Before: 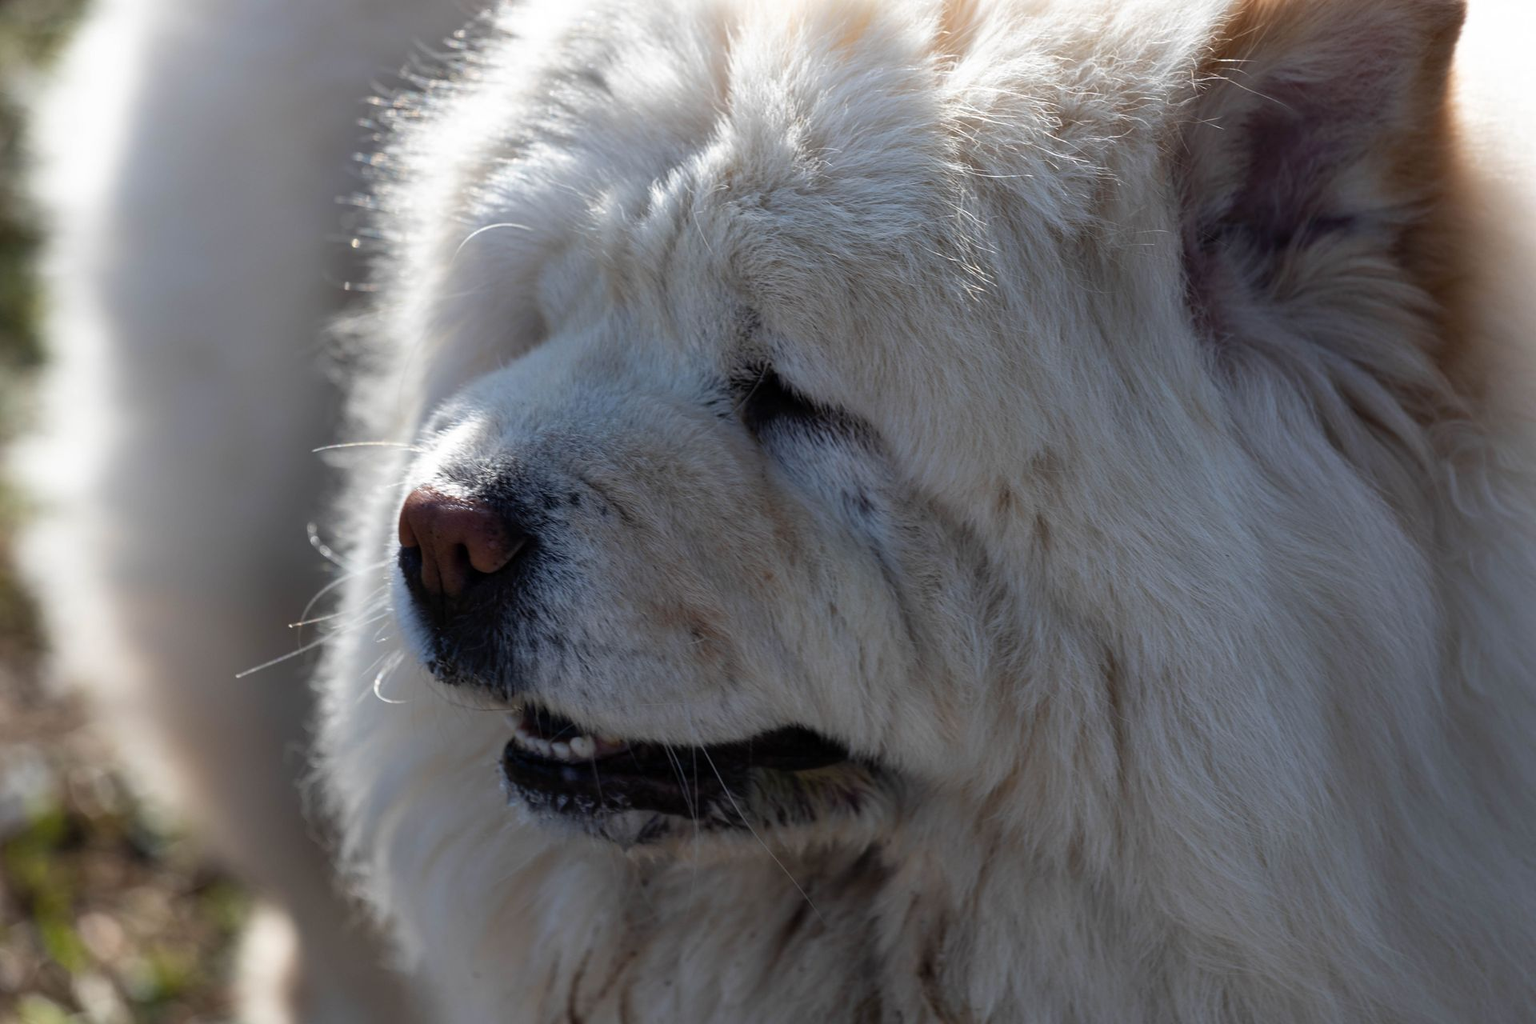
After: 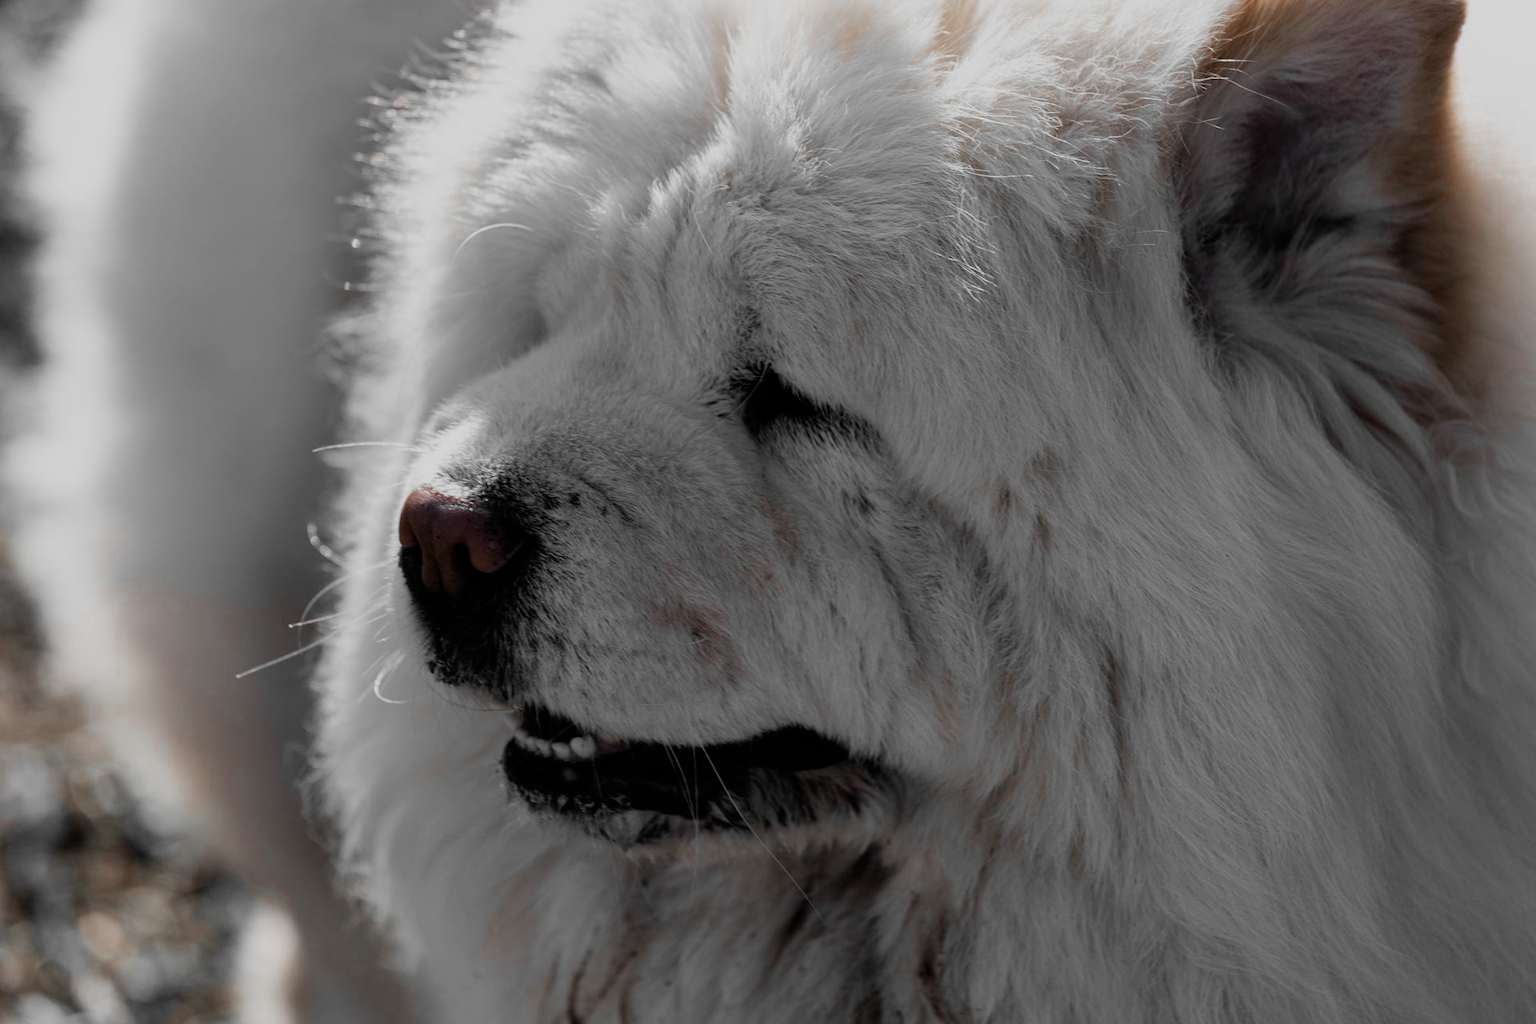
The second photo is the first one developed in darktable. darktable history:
color zones: curves: ch0 [(0, 0.497) (0.096, 0.361) (0.221, 0.538) (0.429, 0.5) (0.571, 0.5) (0.714, 0.5) (0.857, 0.5) (1, 0.497)]; ch1 [(0, 0.5) (0.143, 0.5) (0.257, -0.002) (0.429, 0.04) (0.571, -0.001) (0.714, -0.015) (0.857, 0.024) (1, 0.5)]
filmic rgb: black relative exposure -7.65 EV, white relative exposure 4.56 EV, hardness 3.61
